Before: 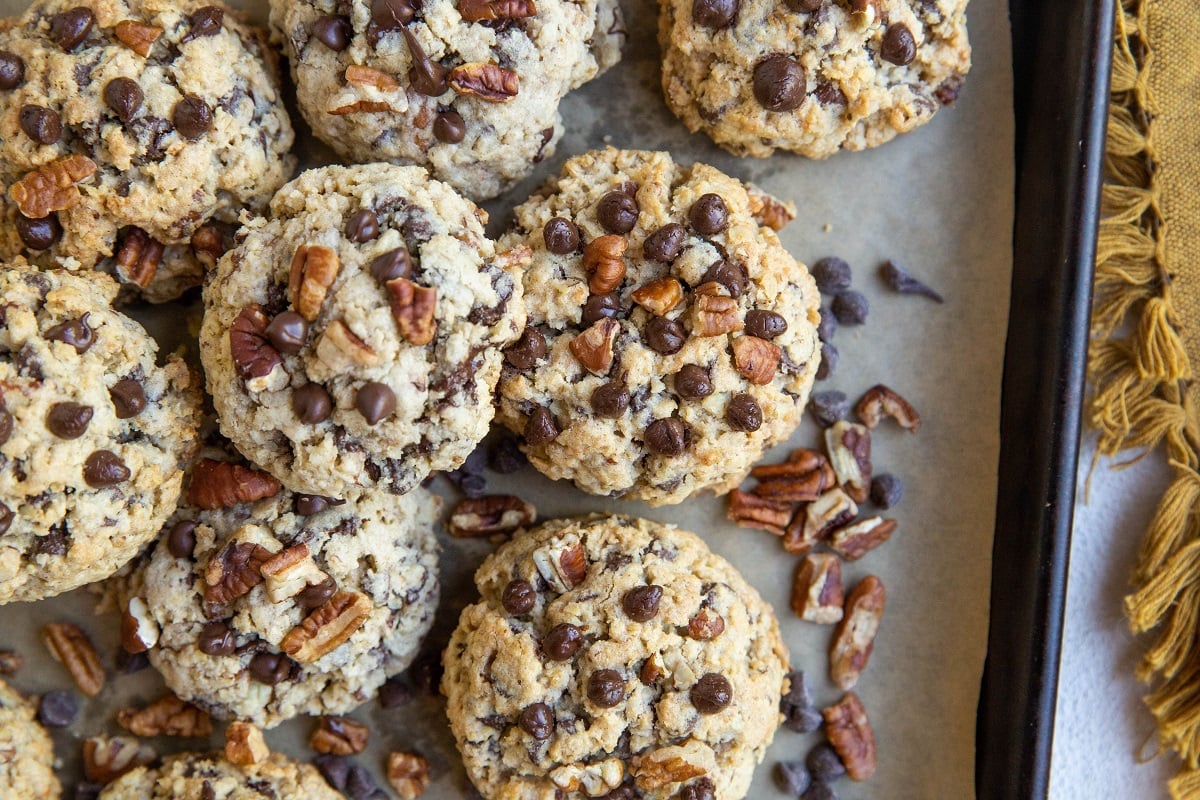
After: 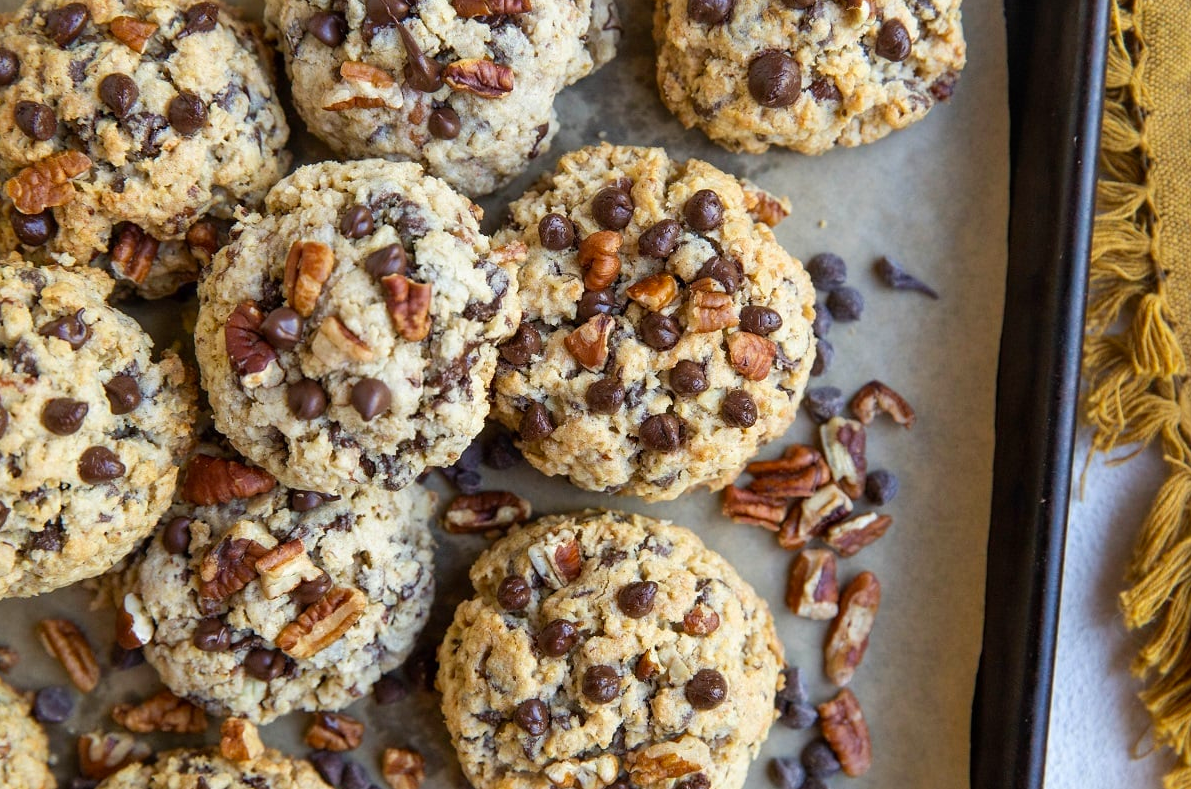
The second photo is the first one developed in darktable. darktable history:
crop: left 0.462%, top 0.602%, right 0.252%, bottom 0.765%
contrast brightness saturation: saturation 0.131
